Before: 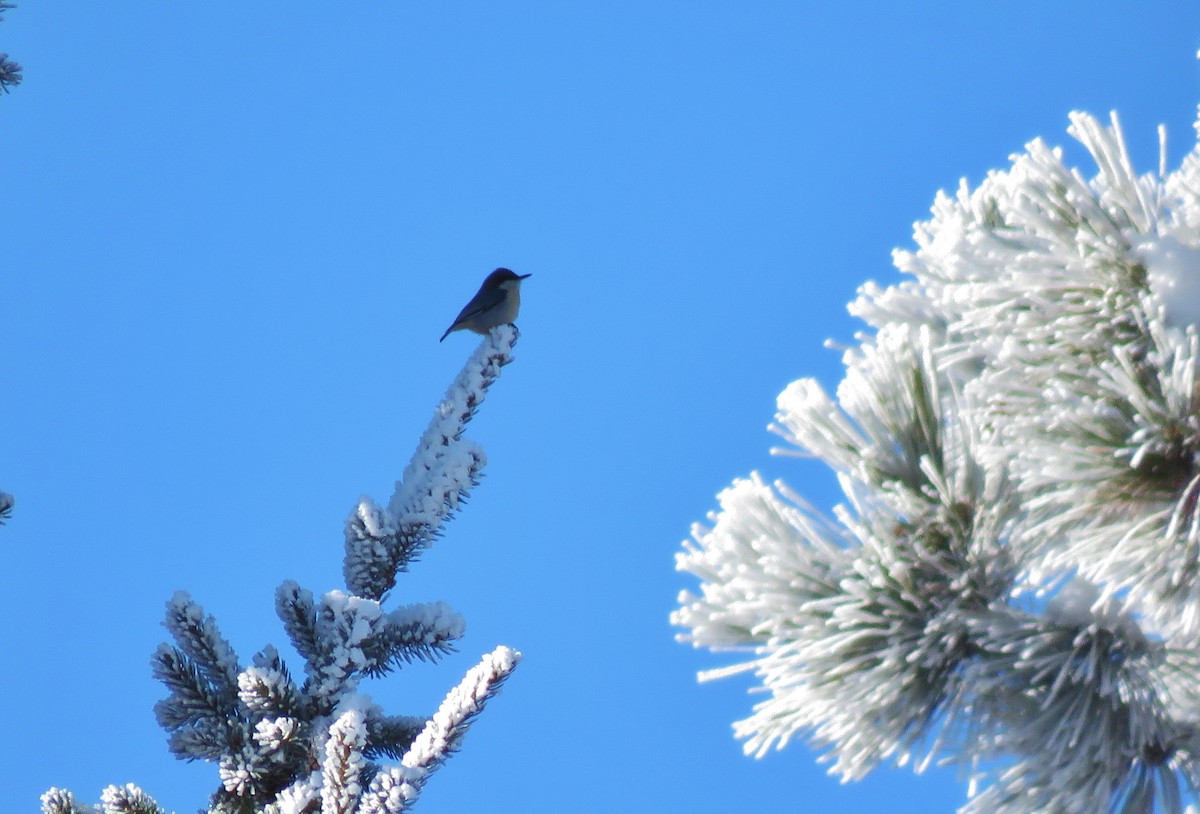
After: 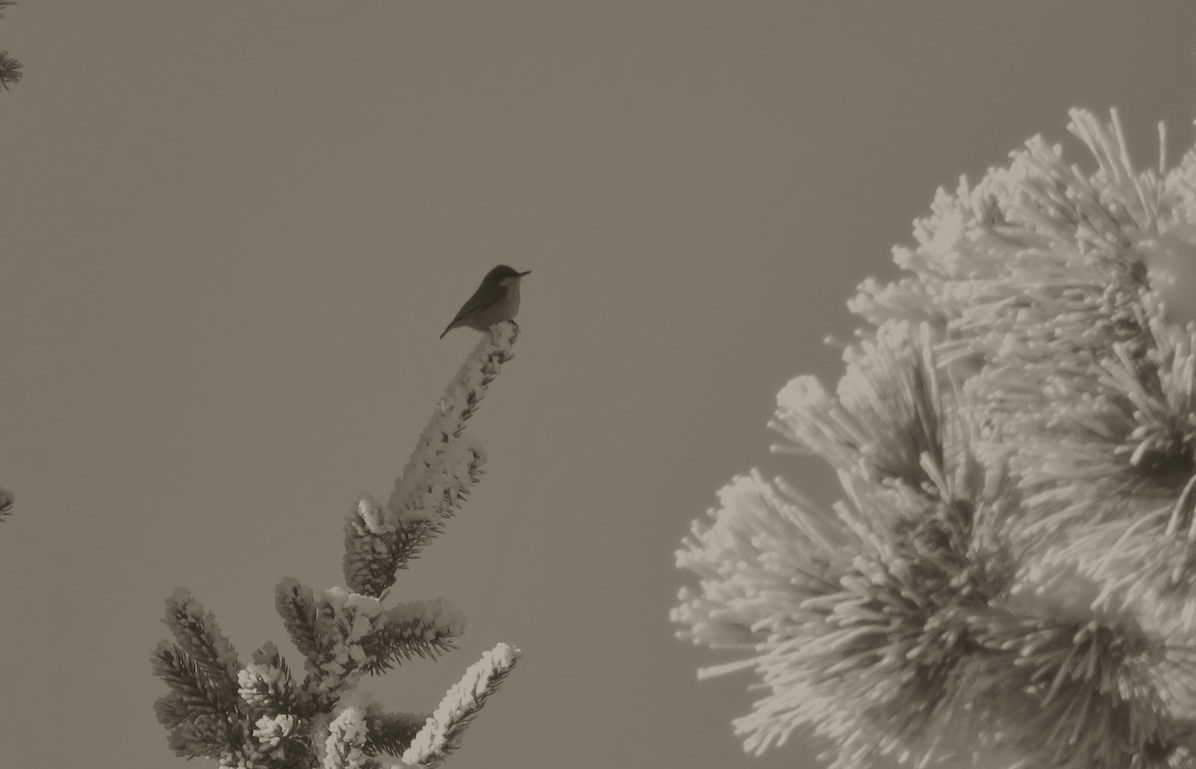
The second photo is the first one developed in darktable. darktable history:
colorize: hue 41.44°, saturation 22%, source mix 60%, lightness 10.61%
crop: top 0.448%, right 0.264%, bottom 5.045%
